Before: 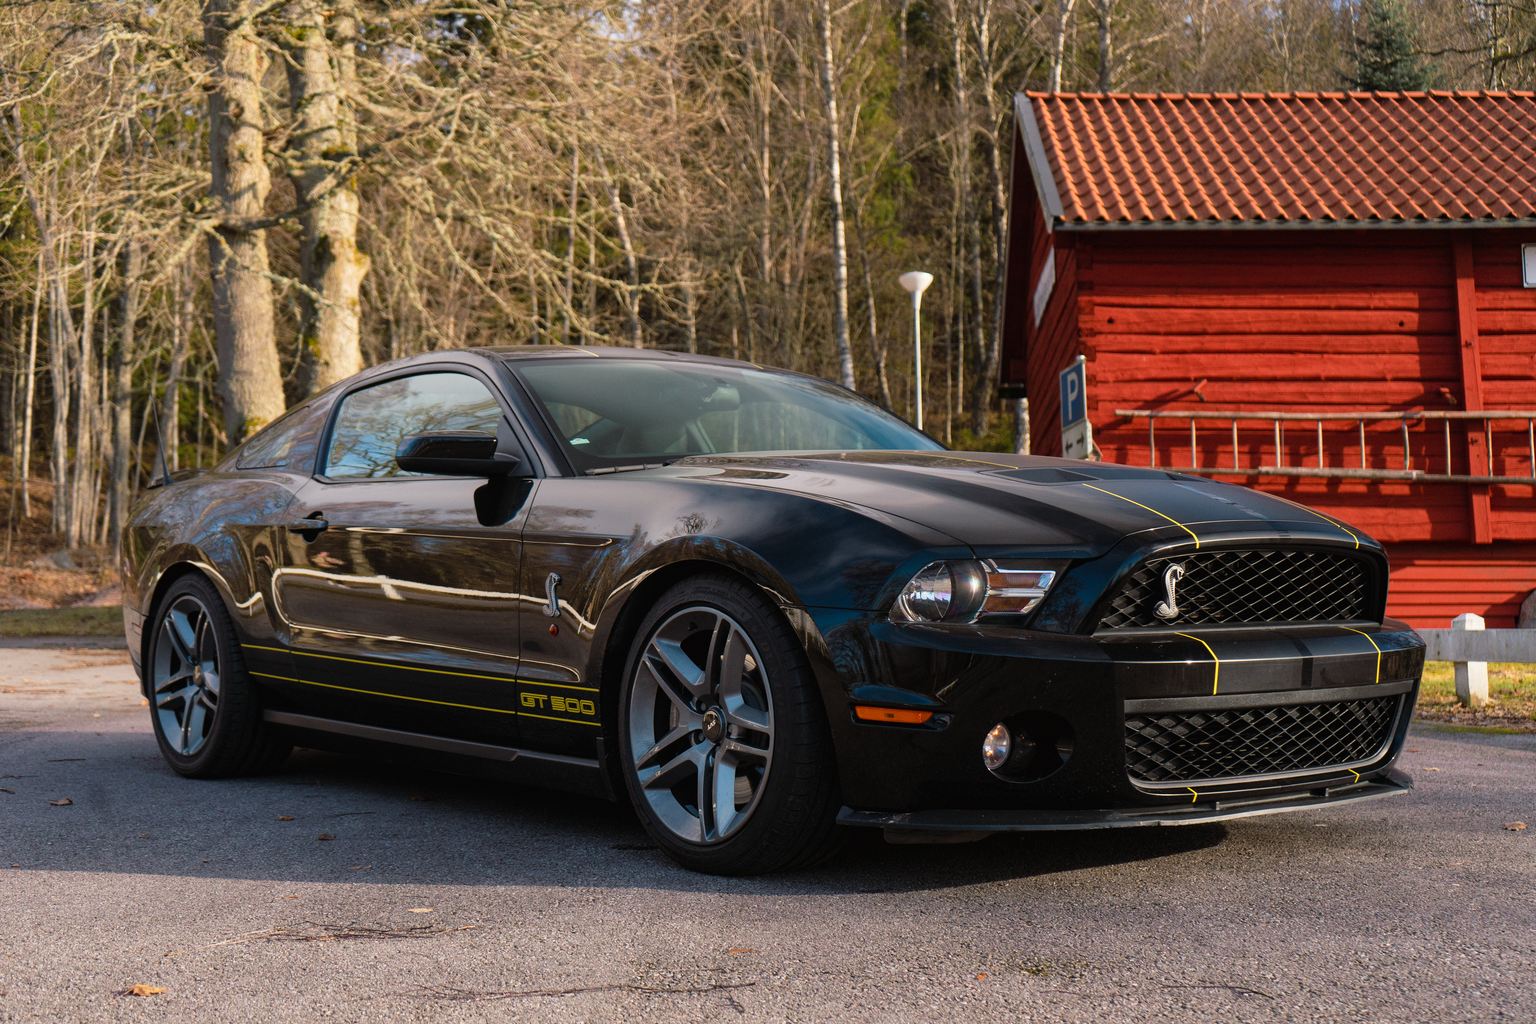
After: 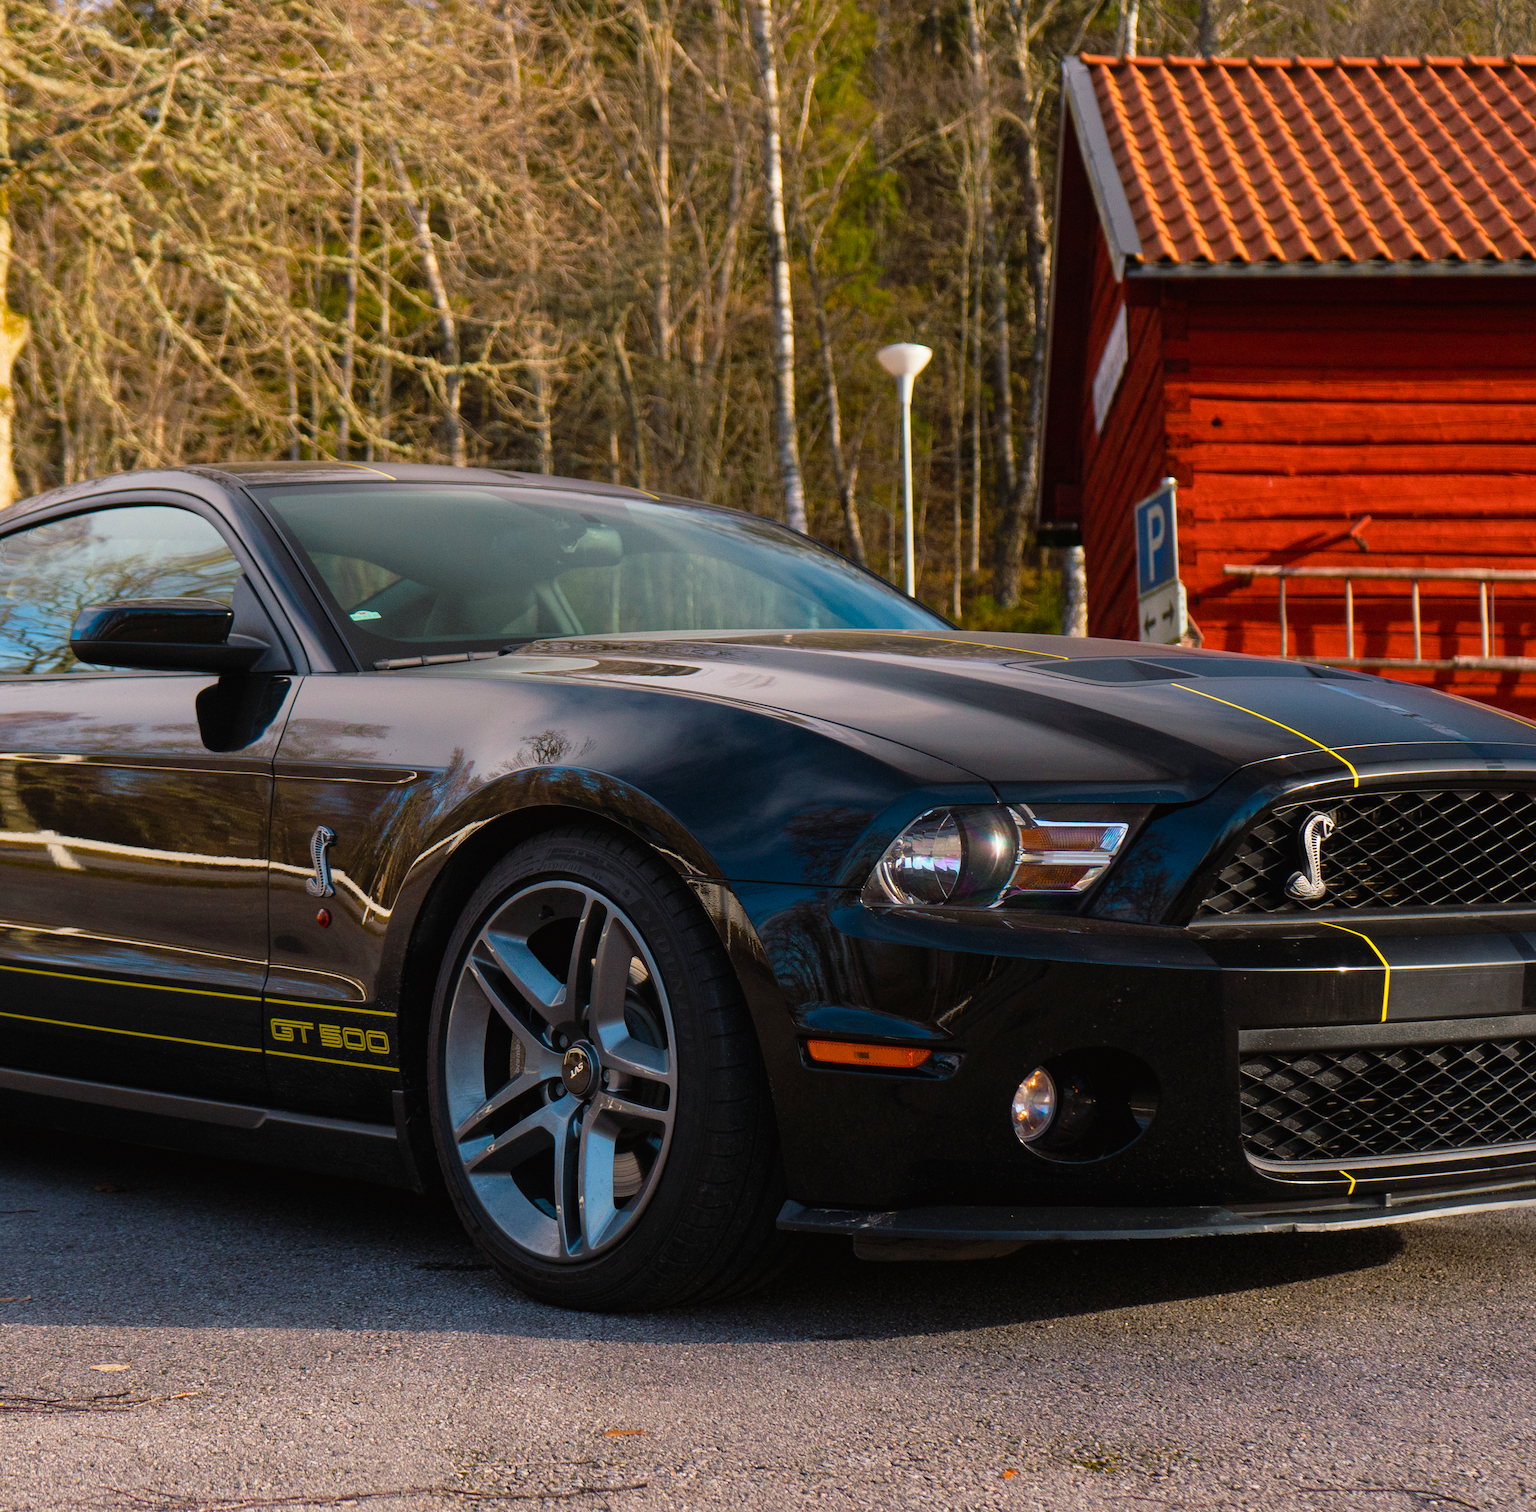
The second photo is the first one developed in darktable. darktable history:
crop and rotate: left 22.918%, top 5.629%, right 14.711%, bottom 2.247%
color balance rgb: perceptual saturation grading › global saturation 20%, global vibrance 20%
